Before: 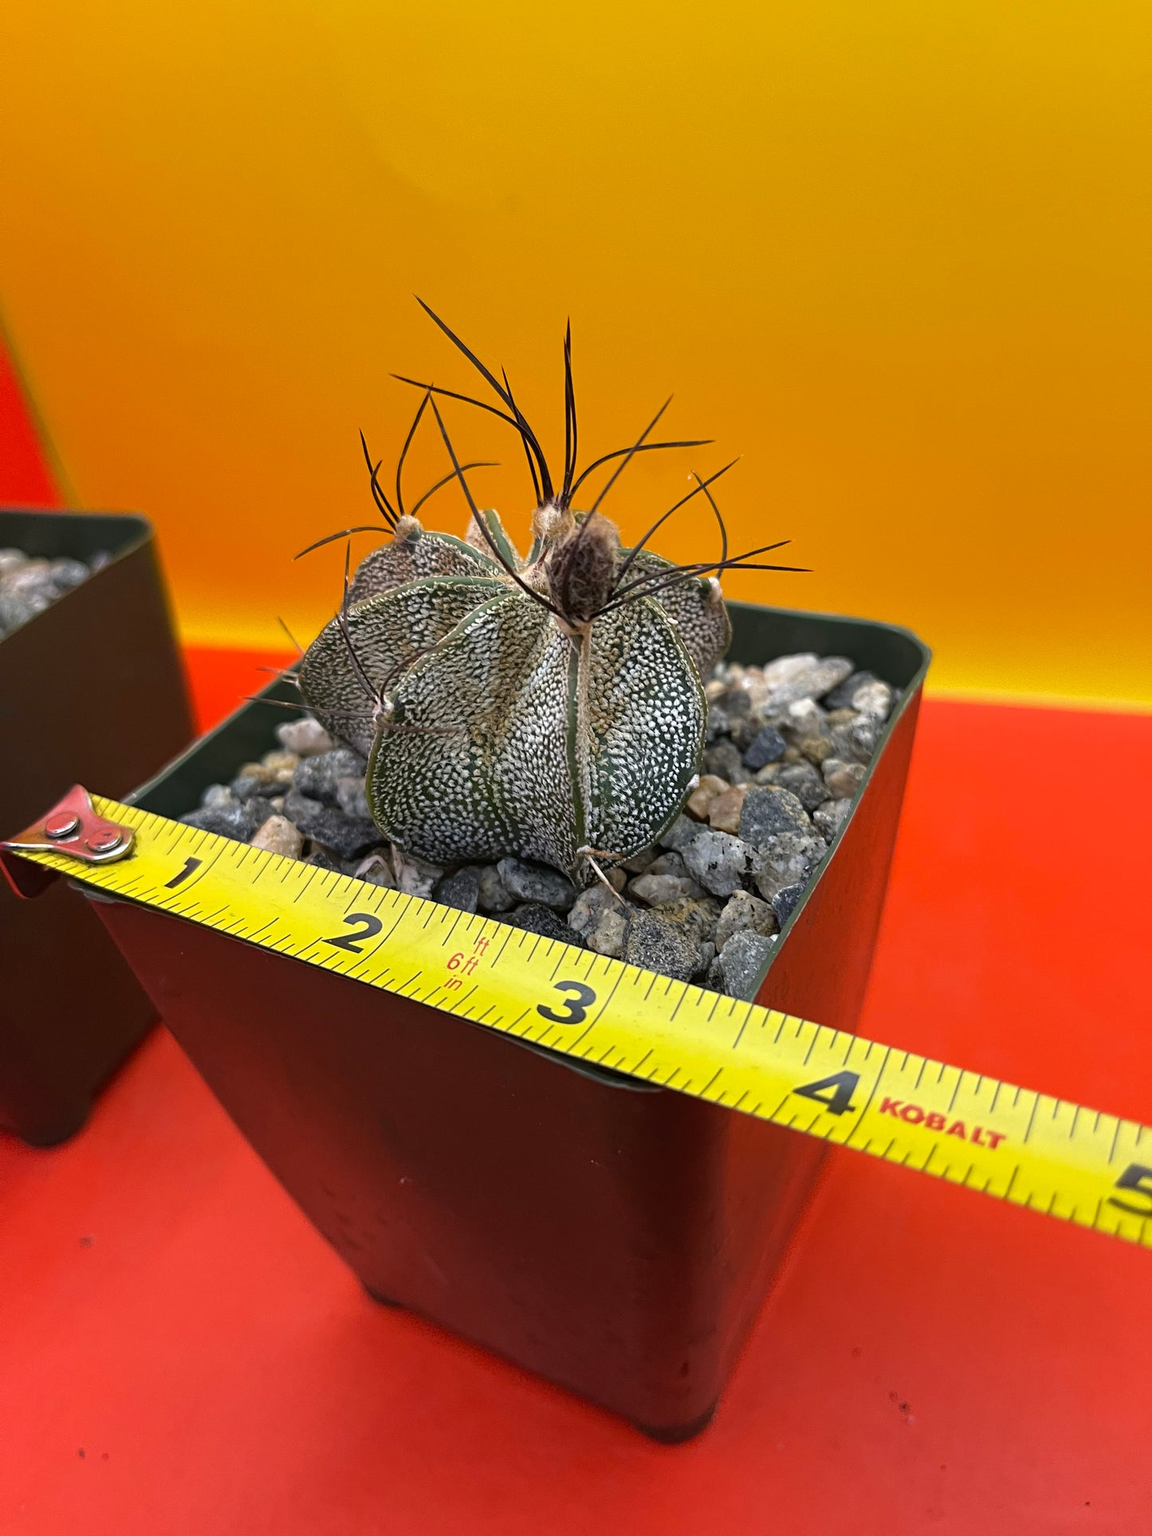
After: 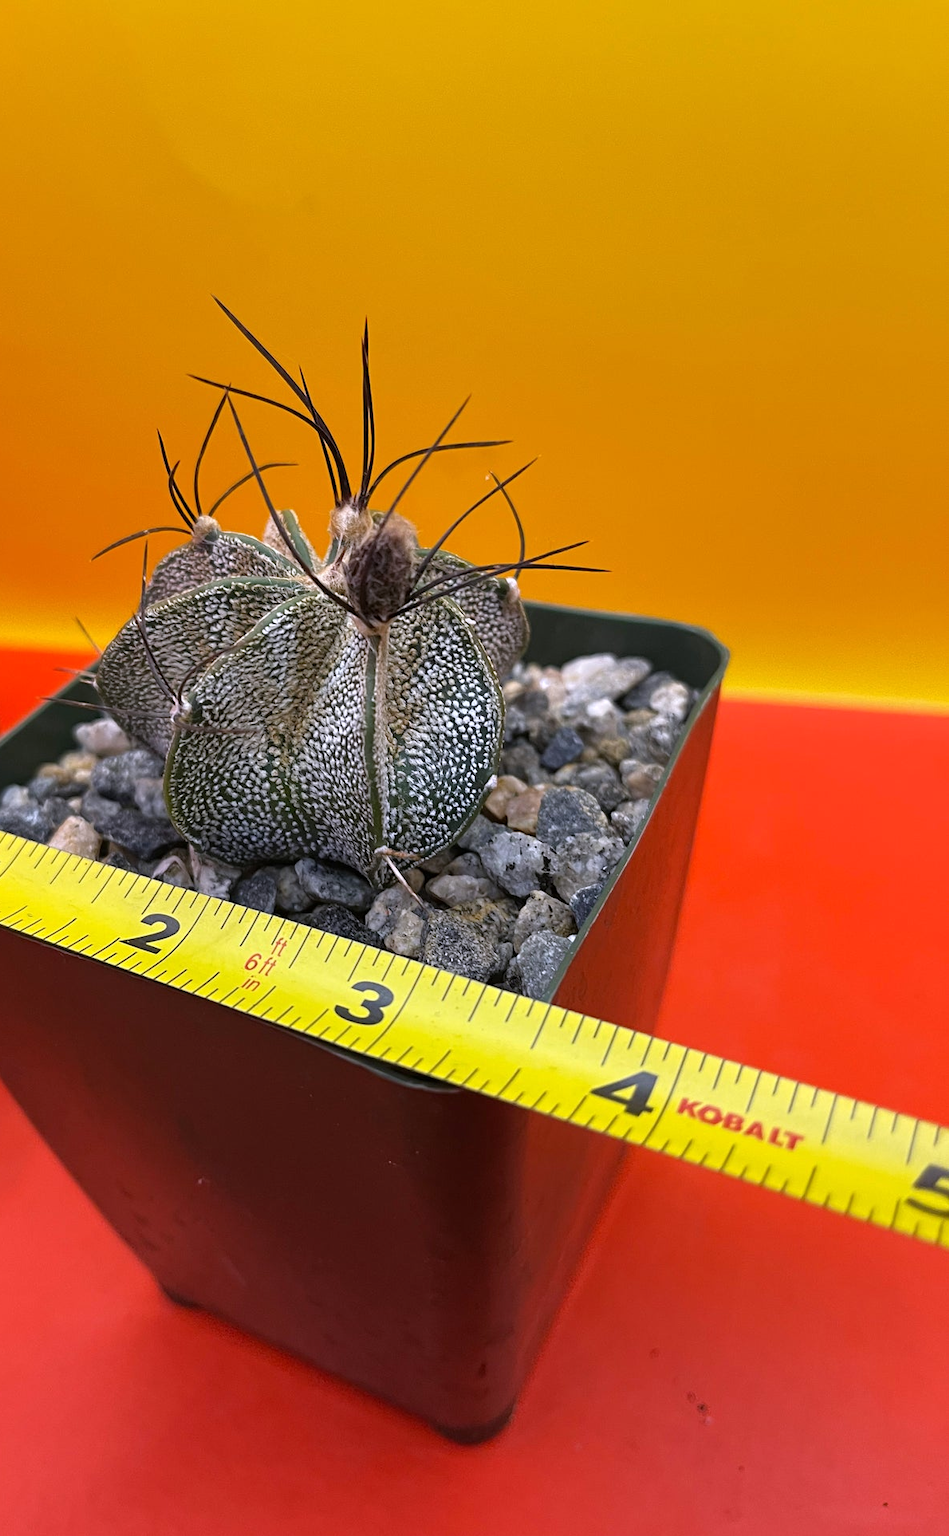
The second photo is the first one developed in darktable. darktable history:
white balance: red 1.004, blue 1.096
crop: left 17.582%, bottom 0.031%
